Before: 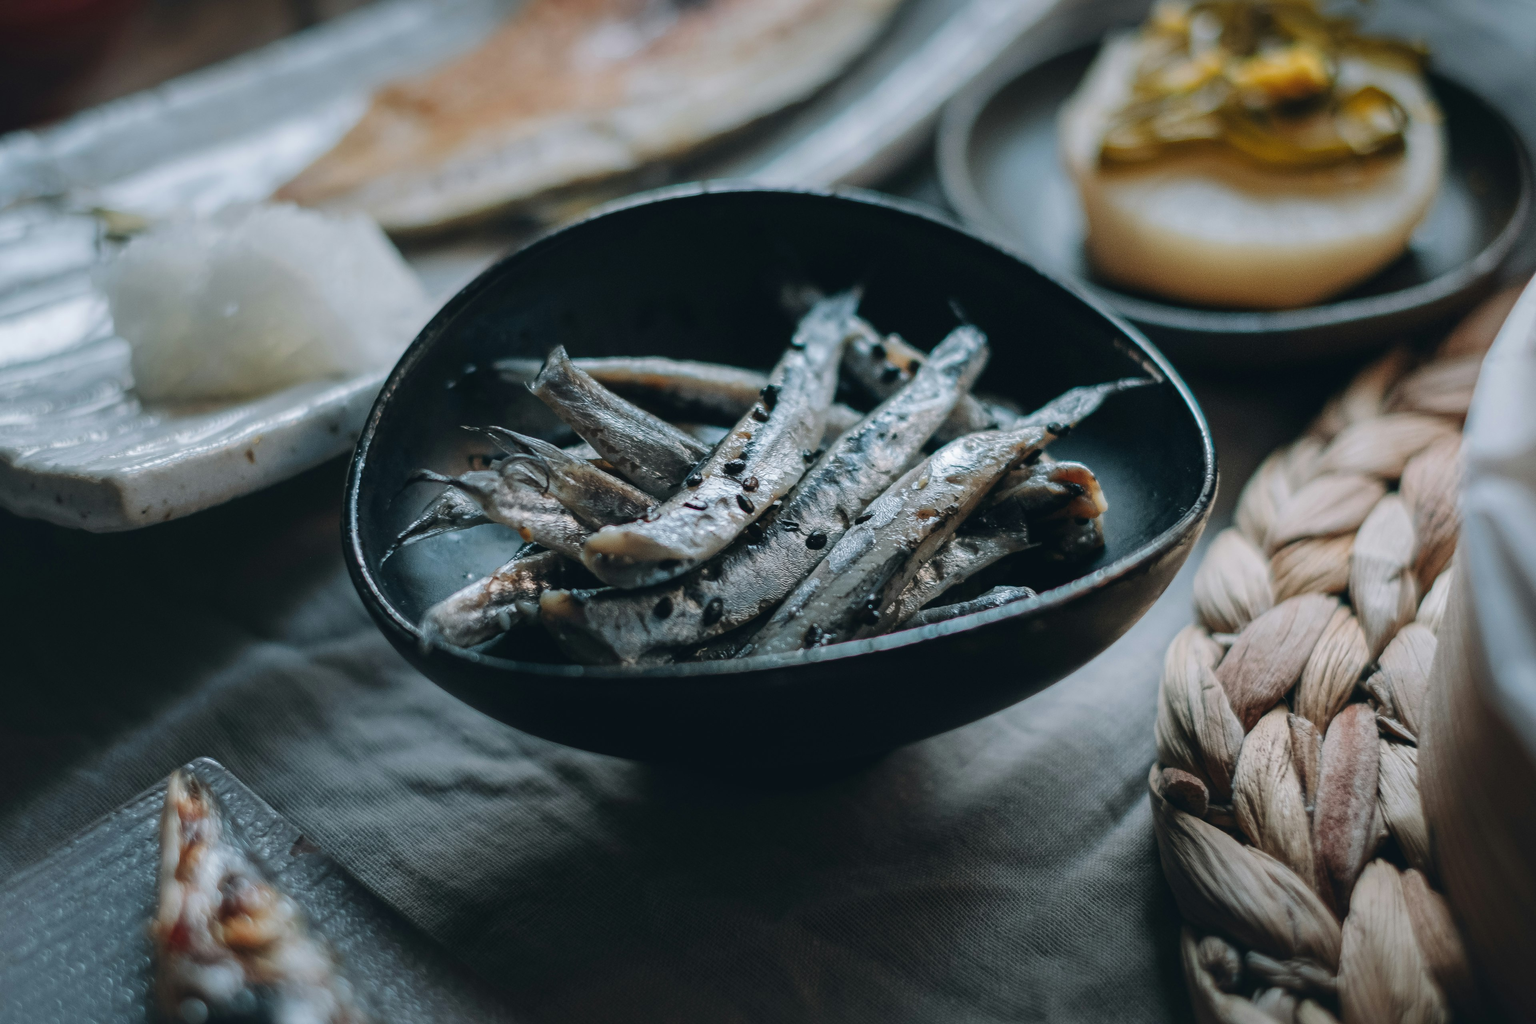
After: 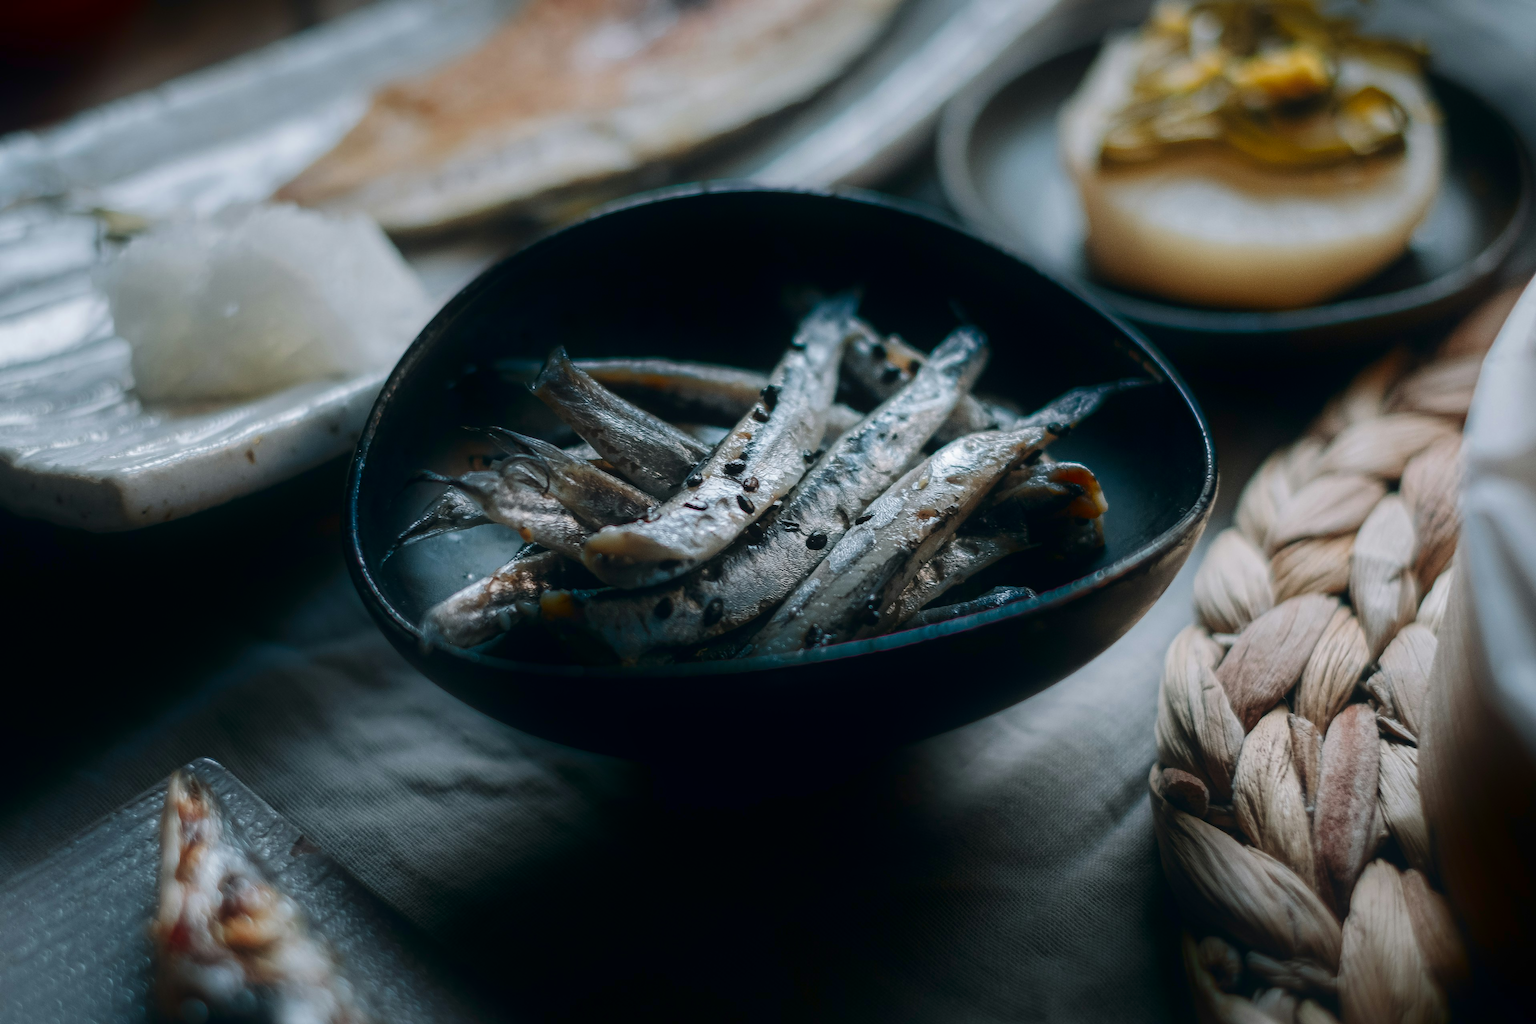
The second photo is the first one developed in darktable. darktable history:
shadows and highlights: shadows -86.15, highlights -37.01, soften with gaussian
